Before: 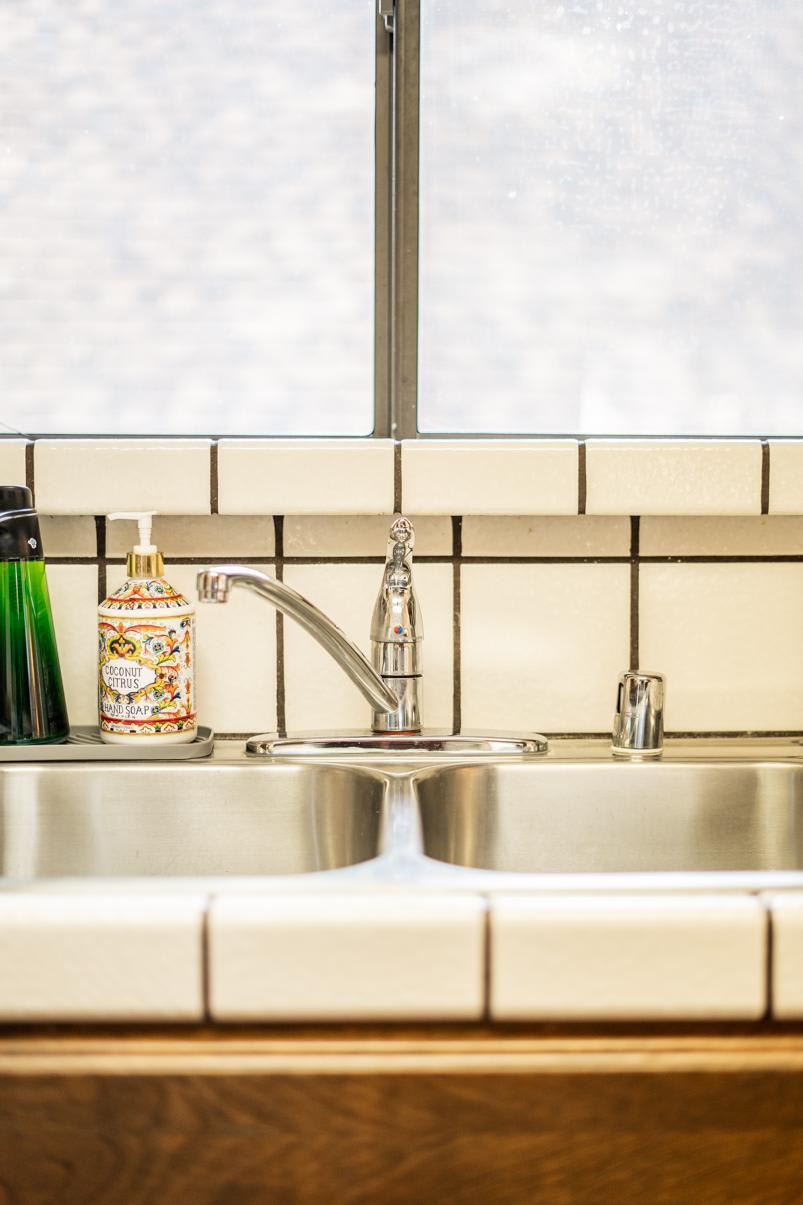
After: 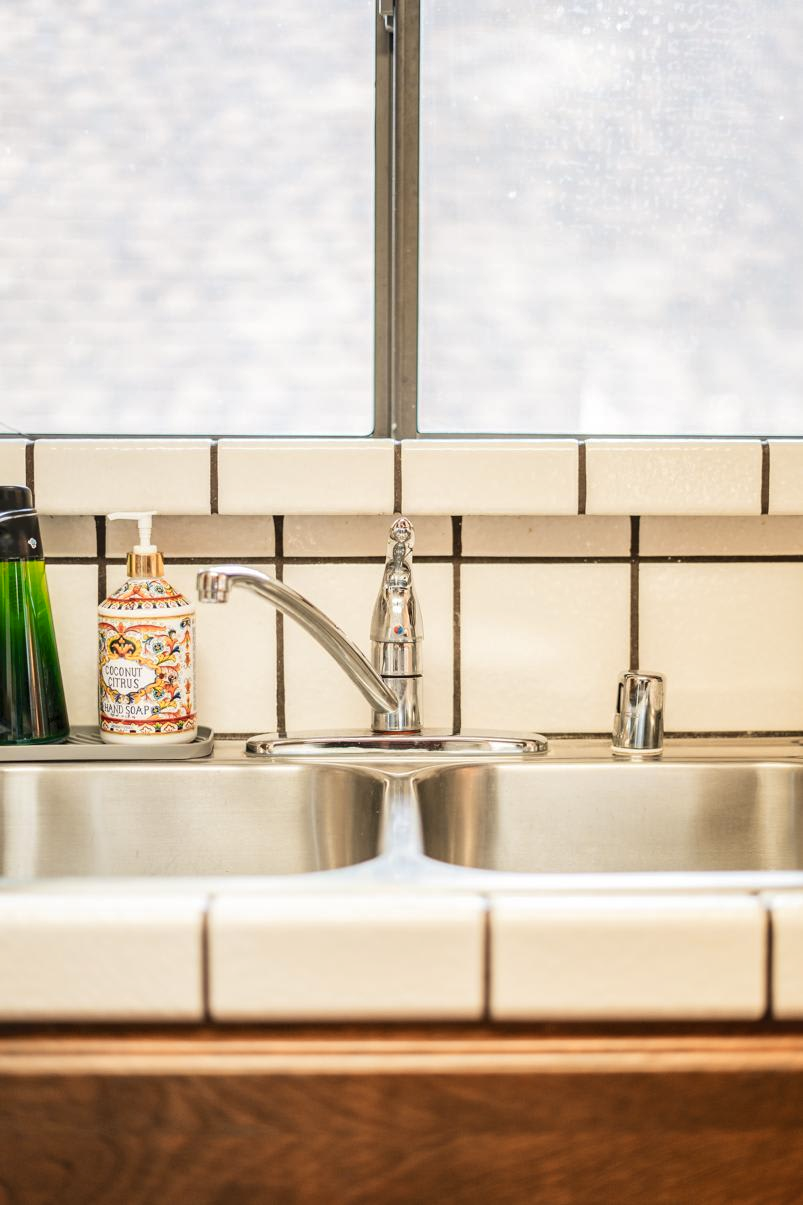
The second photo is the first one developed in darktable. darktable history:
color zones: curves: ch1 [(0, 0.455) (0.063, 0.455) (0.286, 0.495) (0.429, 0.5) (0.571, 0.5) (0.714, 0.5) (0.857, 0.5) (1, 0.455)]; ch2 [(0, 0.532) (0.063, 0.521) (0.233, 0.447) (0.429, 0.489) (0.571, 0.5) (0.714, 0.5) (0.857, 0.5) (1, 0.532)]
shadows and highlights: shadows 62.66, white point adjustment 0.37, highlights -34.44, compress 83.82%
